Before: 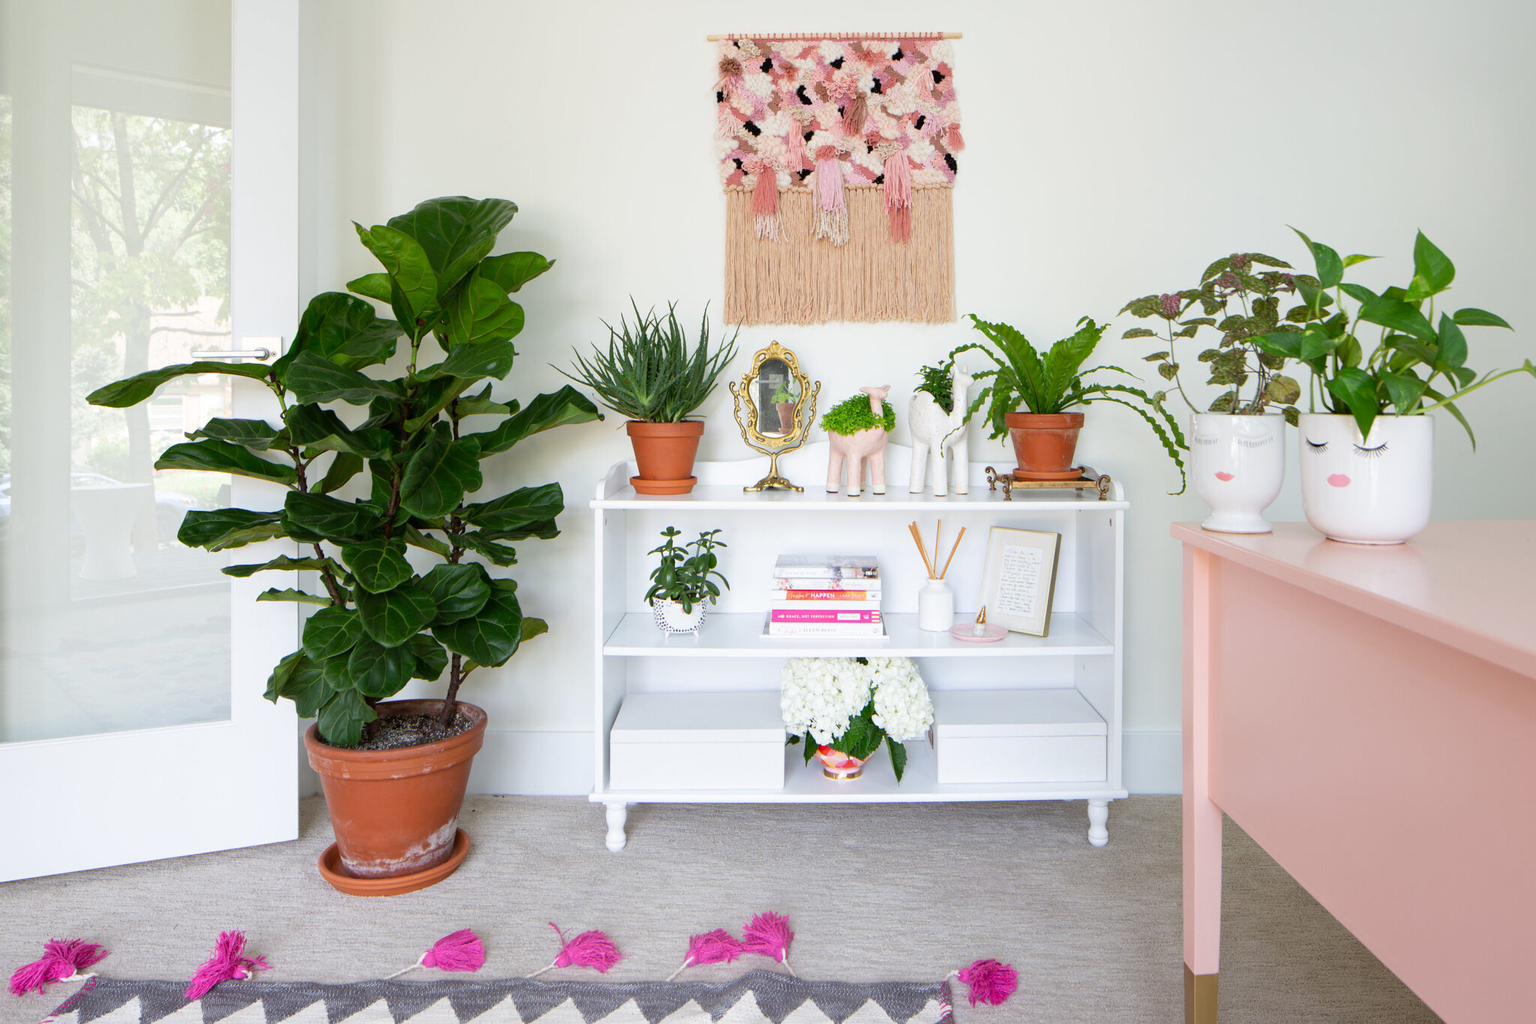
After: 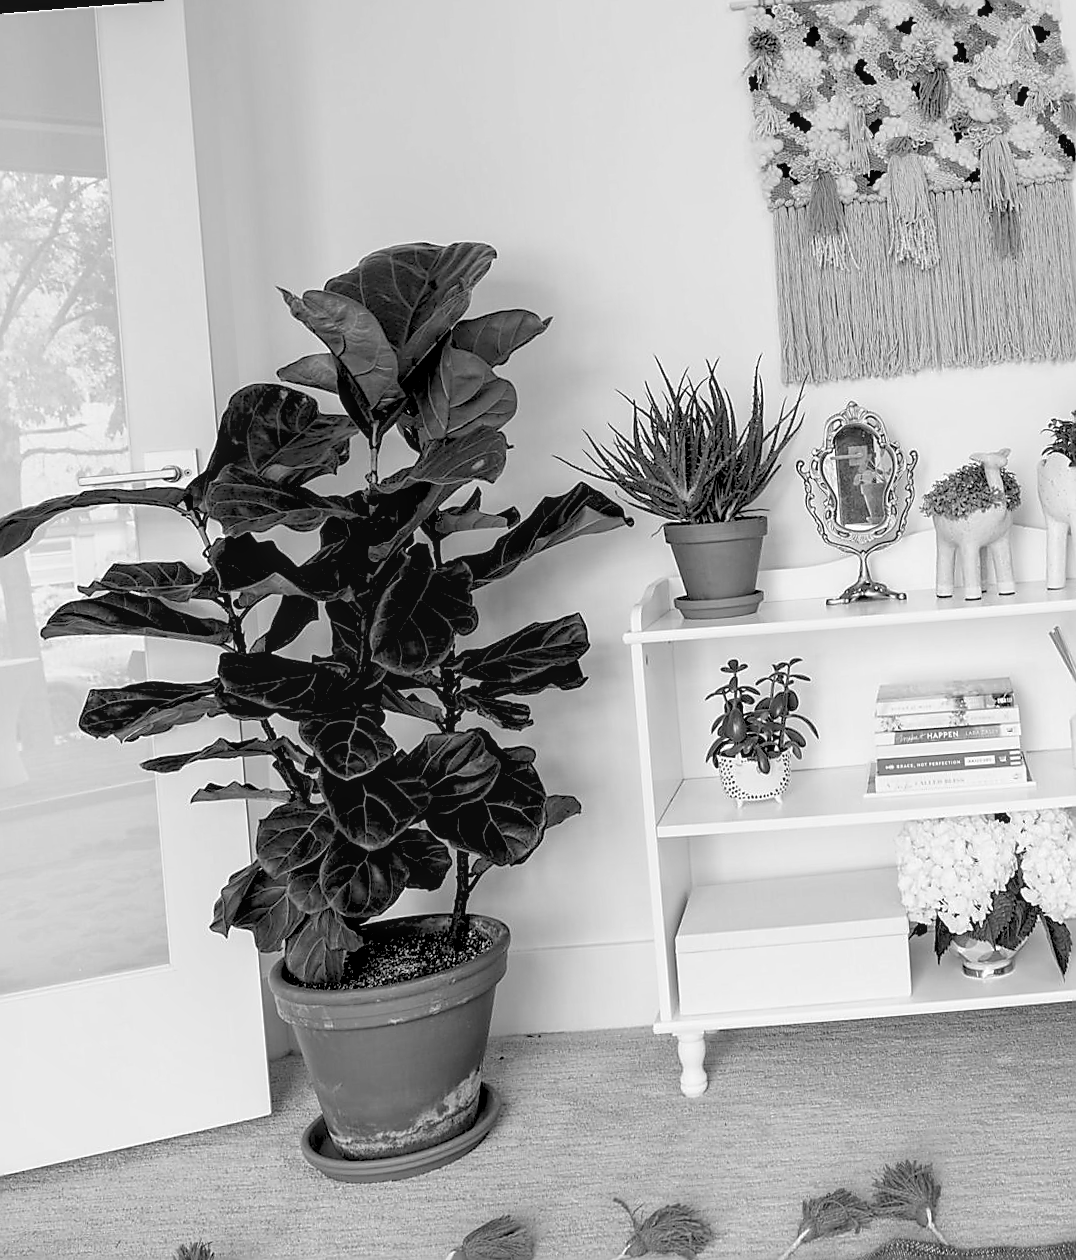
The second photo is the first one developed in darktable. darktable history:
local contrast: on, module defaults
contrast brightness saturation: contrast 0.01, saturation -0.05
rgb levels: levels [[0.029, 0.461, 0.922], [0, 0.5, 1], [0, 0.5, 1]]
crop: left 5.114%, right 38.589%
sharpen: radius 1.4, amount 1.25, threshold 0.7
monochrome: a -74.22, b 78.2
rotate and perspective: rotation -4.57°, crop left 0.054, crop right 0.944, crop top 0.087, crop bottom 0.914
